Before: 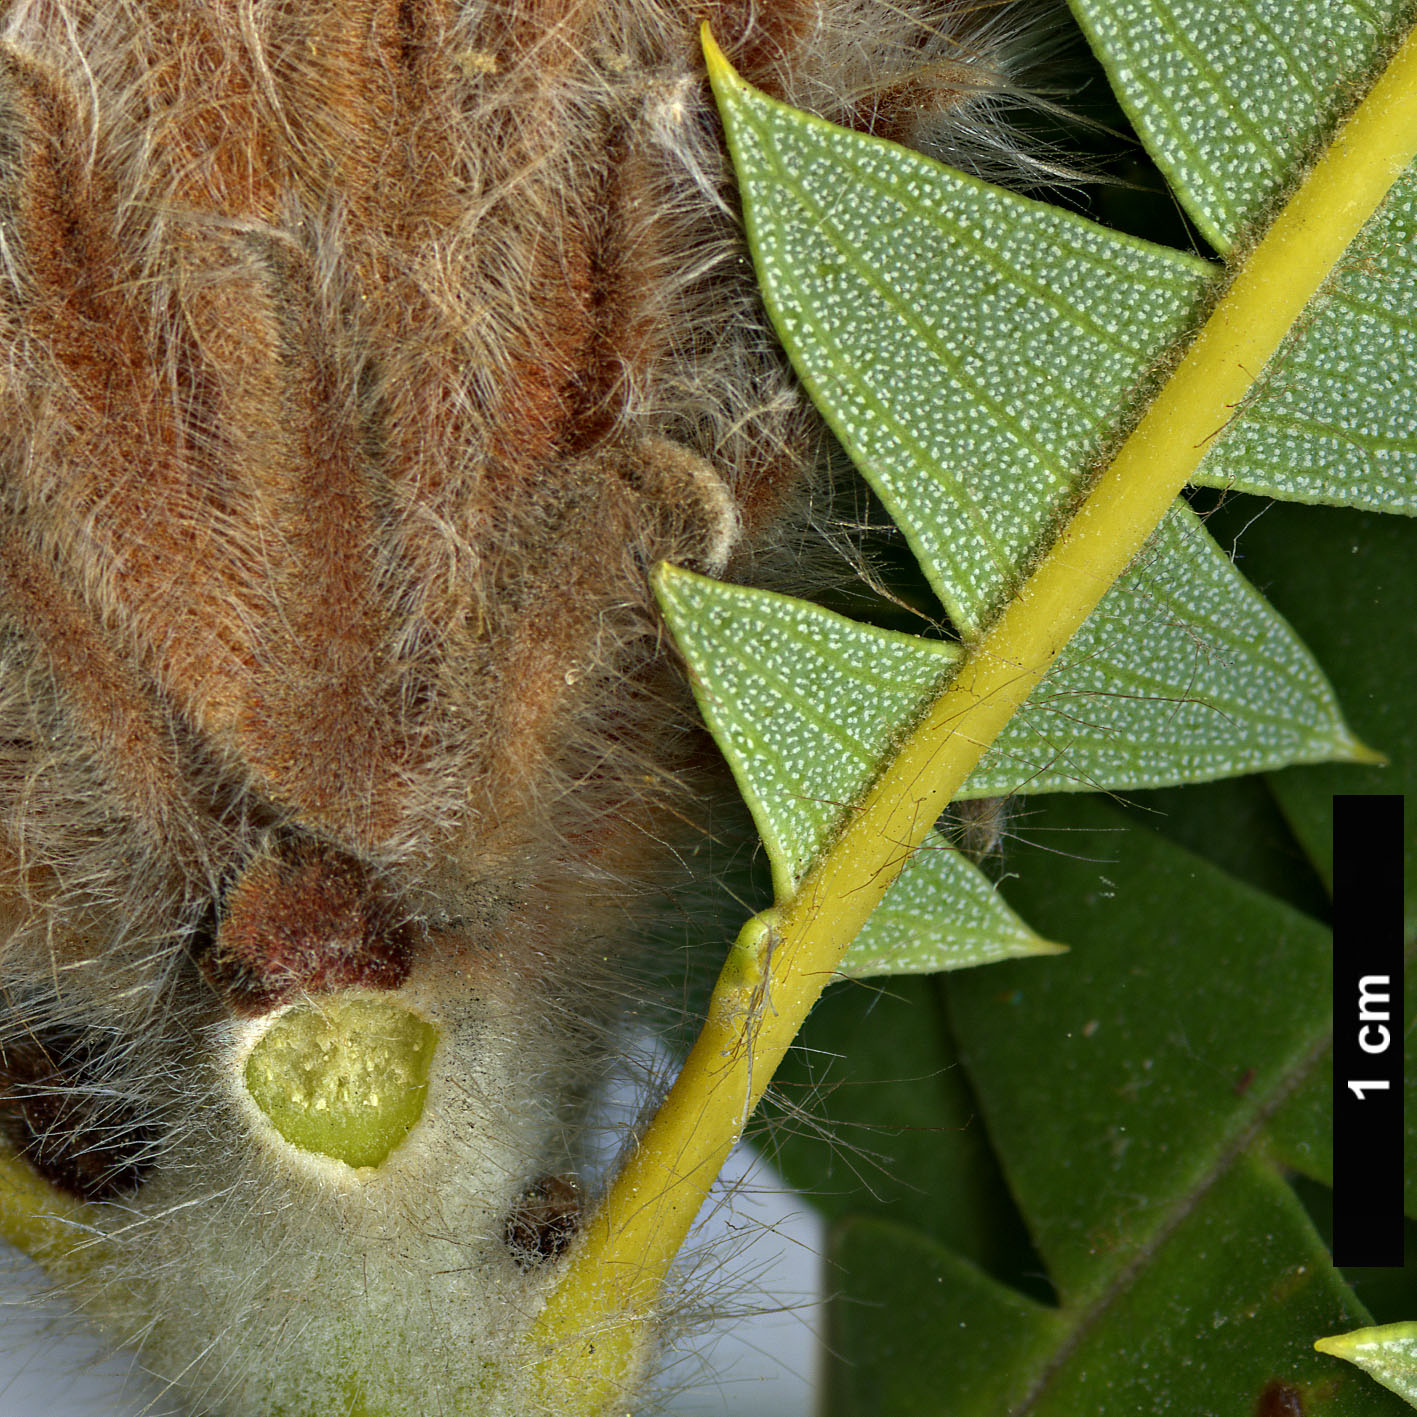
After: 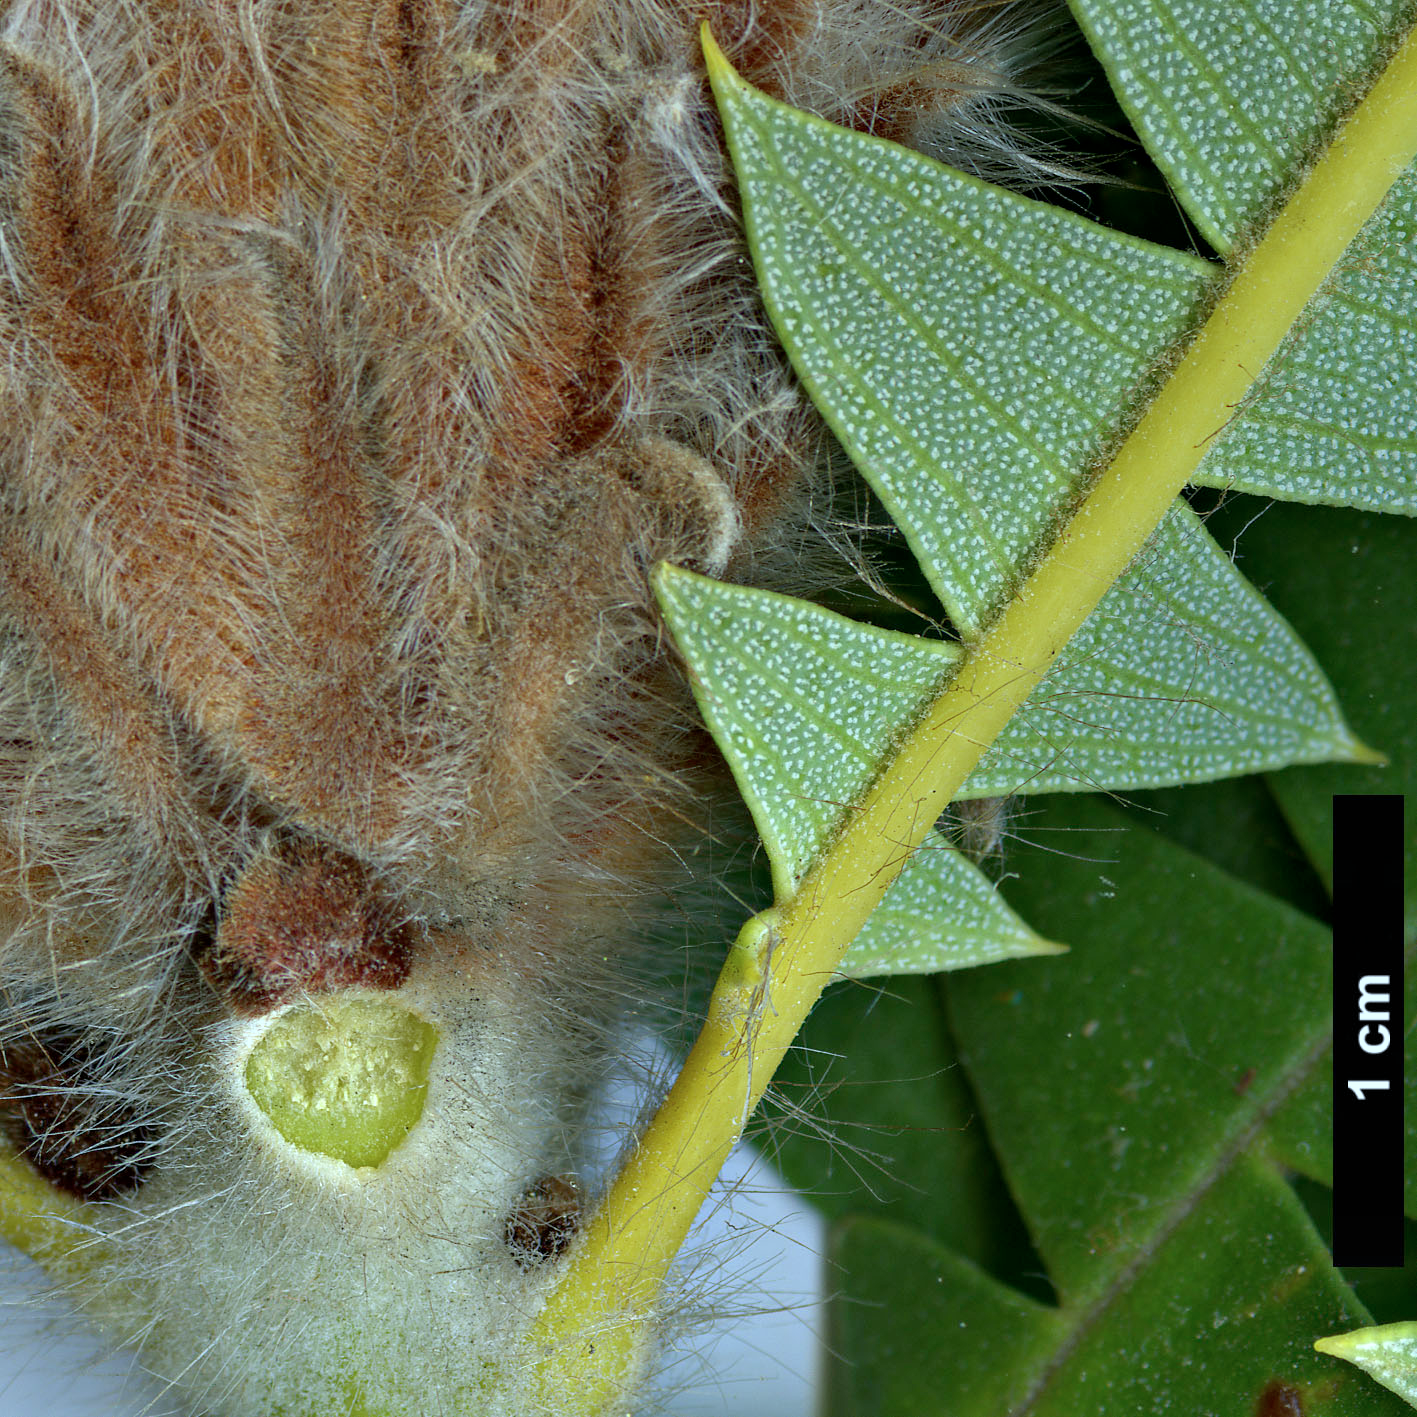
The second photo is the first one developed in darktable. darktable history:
tone equalizer: on, module defaults
graduated density: on, module defaults
color calibration: illuminant Planckian (black body), x 0.375, y 0.373, temperature 4117 K
exposure: exposure 0.078 EV, compensate highlight preservation false
